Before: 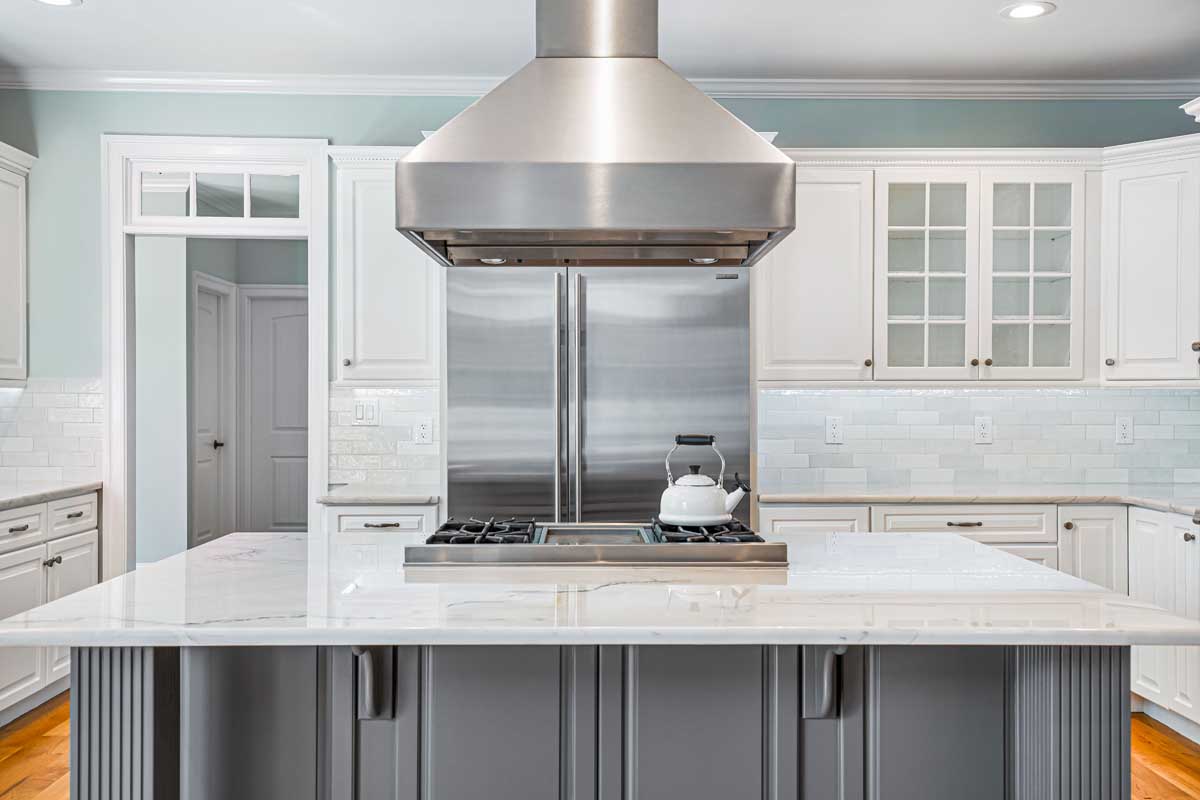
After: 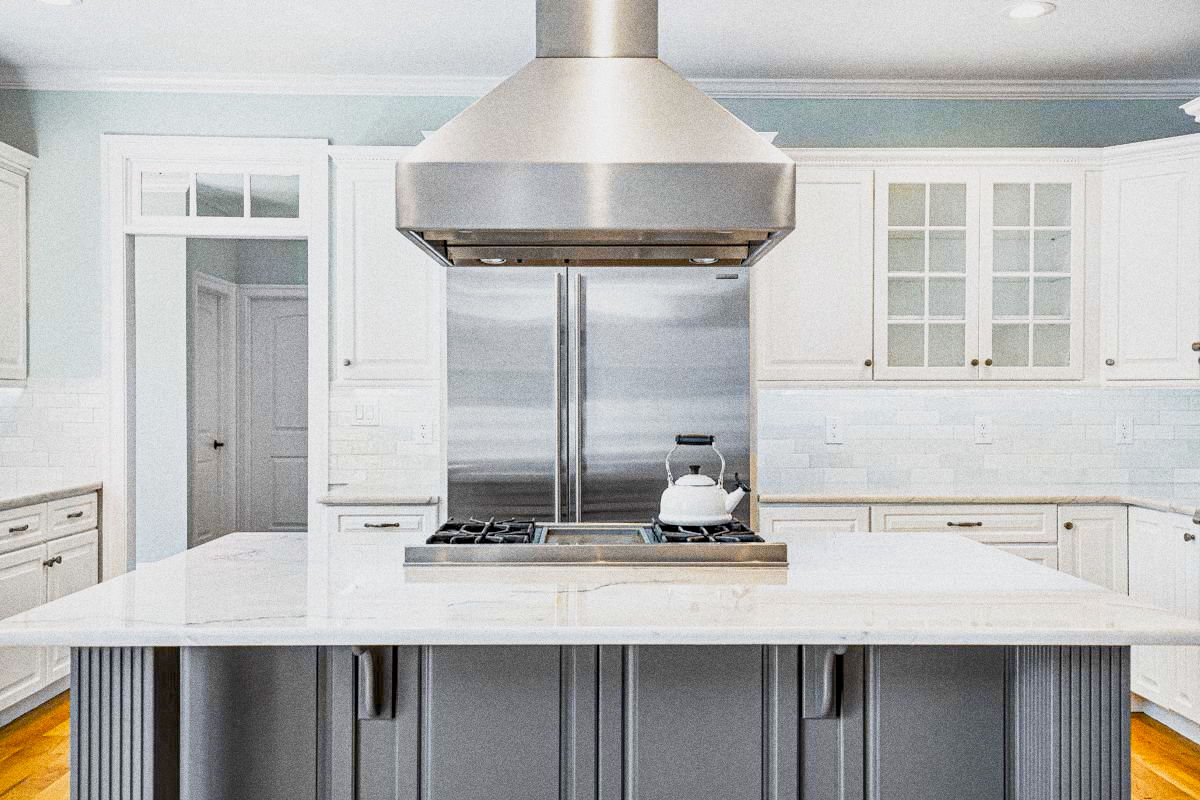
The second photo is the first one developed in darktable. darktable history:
base curve: curves: ch0 [(0, 0) (0.088, 0.125) (0.176, 0.251) (0.354, 0.501) (0.613, 0.749) (1, 0.877)], preserve colors none
exposure: black level correction 0.009, exposure -0.159 EV, compensate highlight preservation false
color contrast: green-magenta contrast 0.85, blue-yellow contrast 1.25, unbound 0
grain: coarseness 0.09 ISO, strength 40%
